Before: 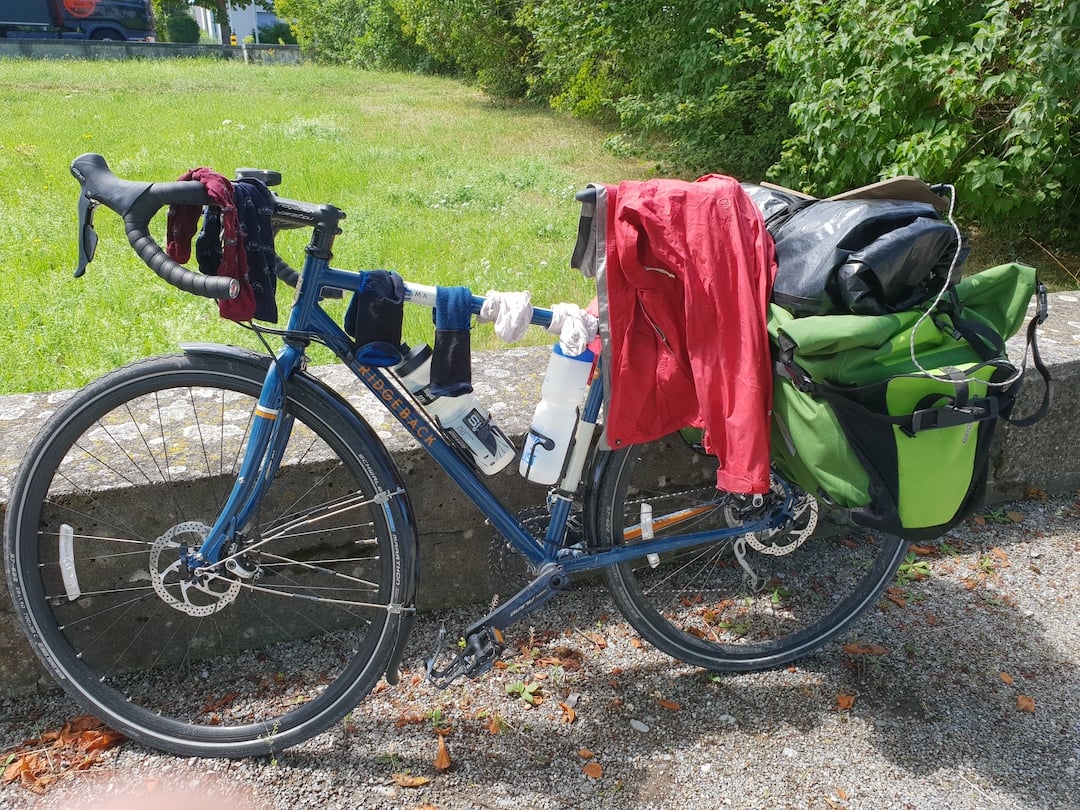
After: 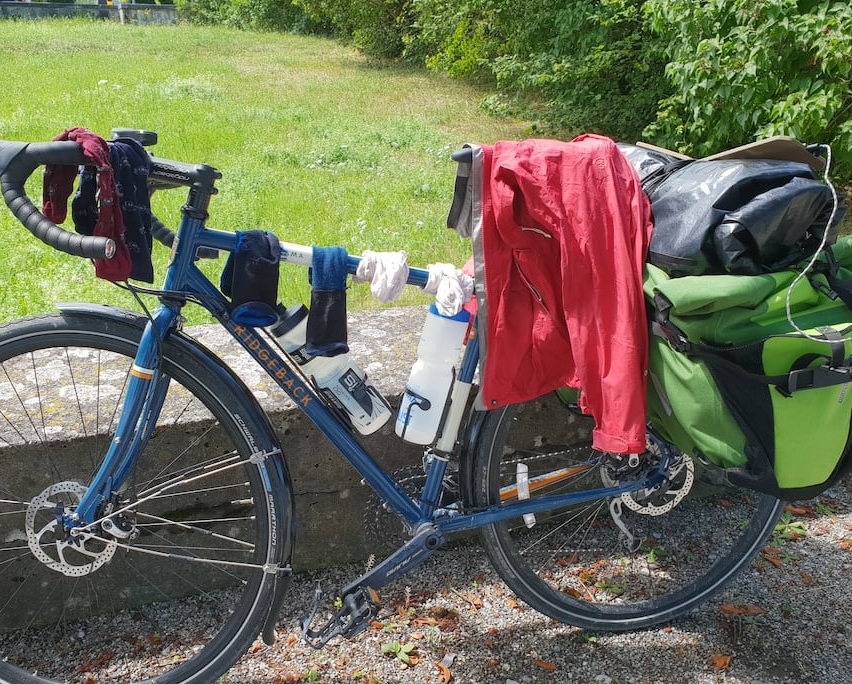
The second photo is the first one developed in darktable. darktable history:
crop: left 11.483%, top 5.013%, right 9.604%, bottom 10.449%
